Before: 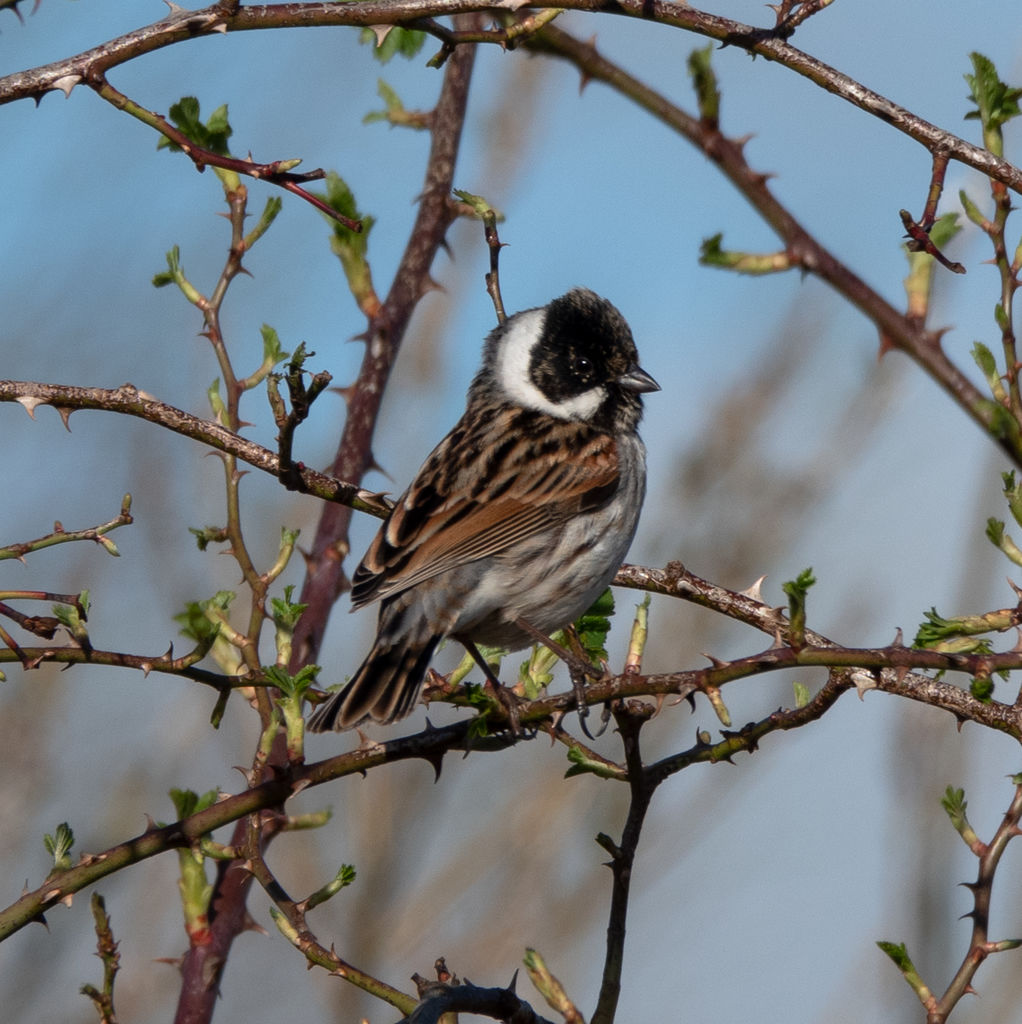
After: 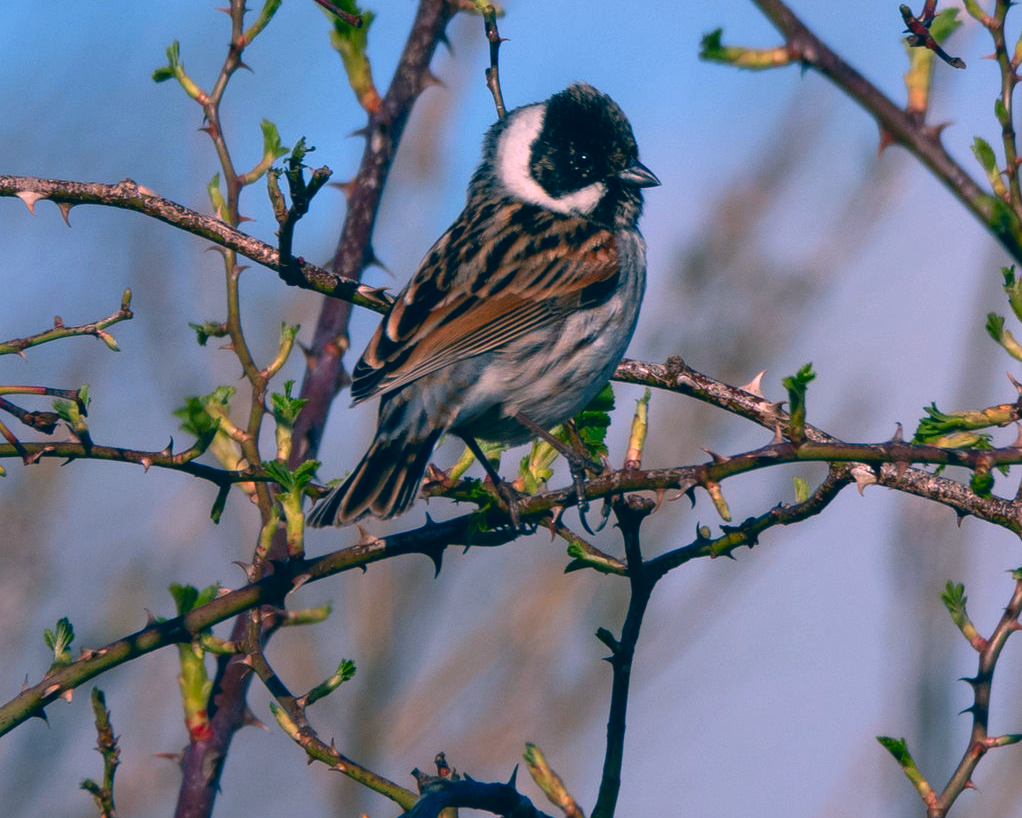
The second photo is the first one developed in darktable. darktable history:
crop and rotate: top 20.1%
color correction: highlights a* 16.69, highlights b* 0.299, shadows a* -15.24, shadows b* -13.82, saturation 1.5
